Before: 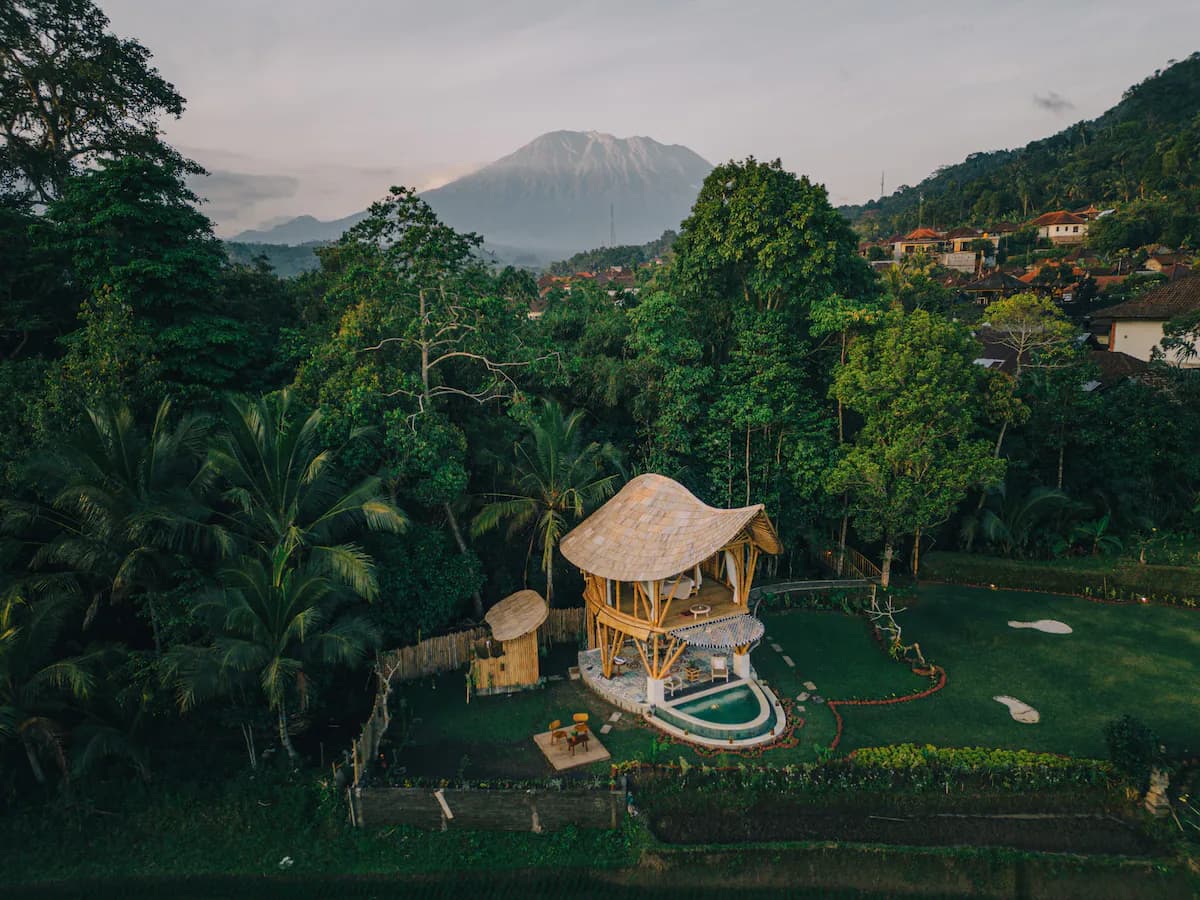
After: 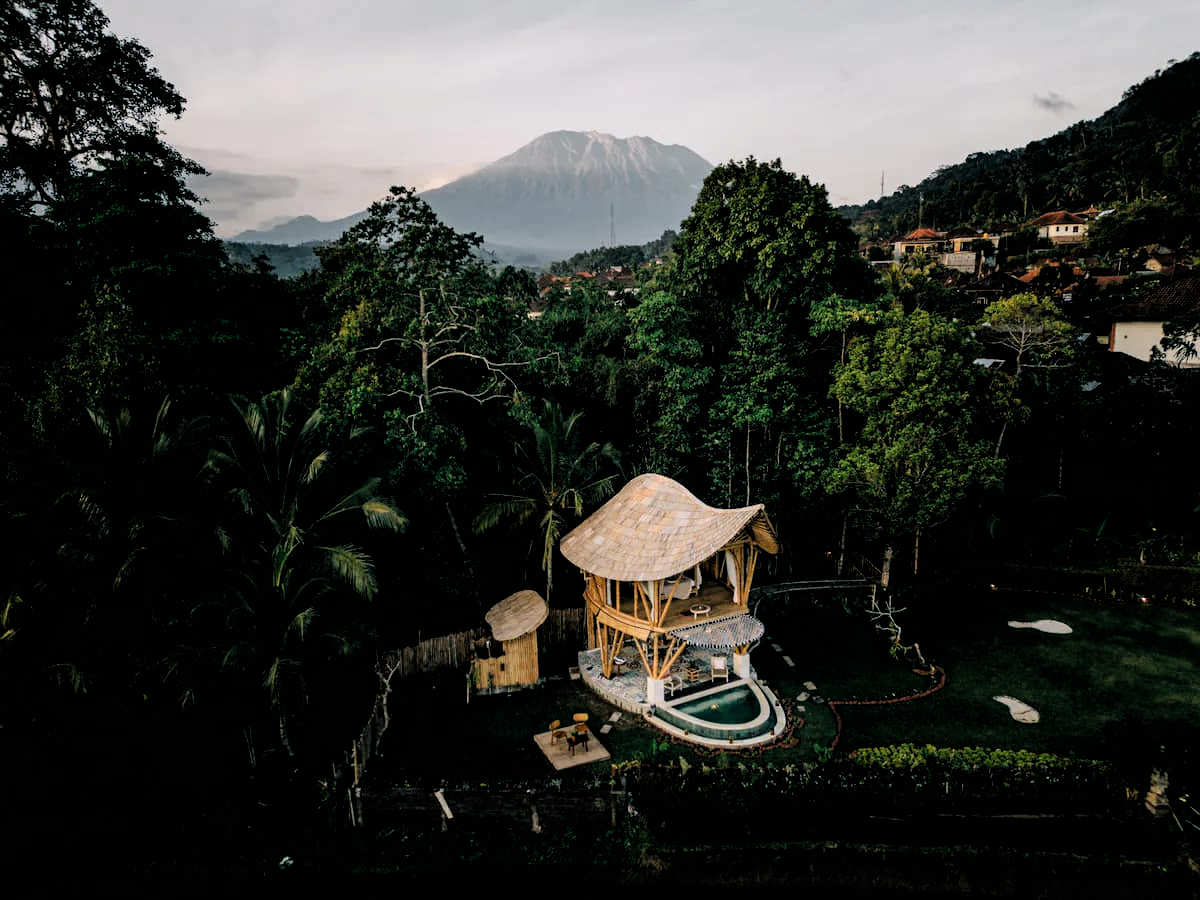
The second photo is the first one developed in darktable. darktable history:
tone equalizer: edges refinement/feathering 500, mask exposure compensation -1.25 EV, preserve details no
filmic rgb: black relative exposure -3.46 EV, white relative exposure 2.27 EV, hardness 3.41
